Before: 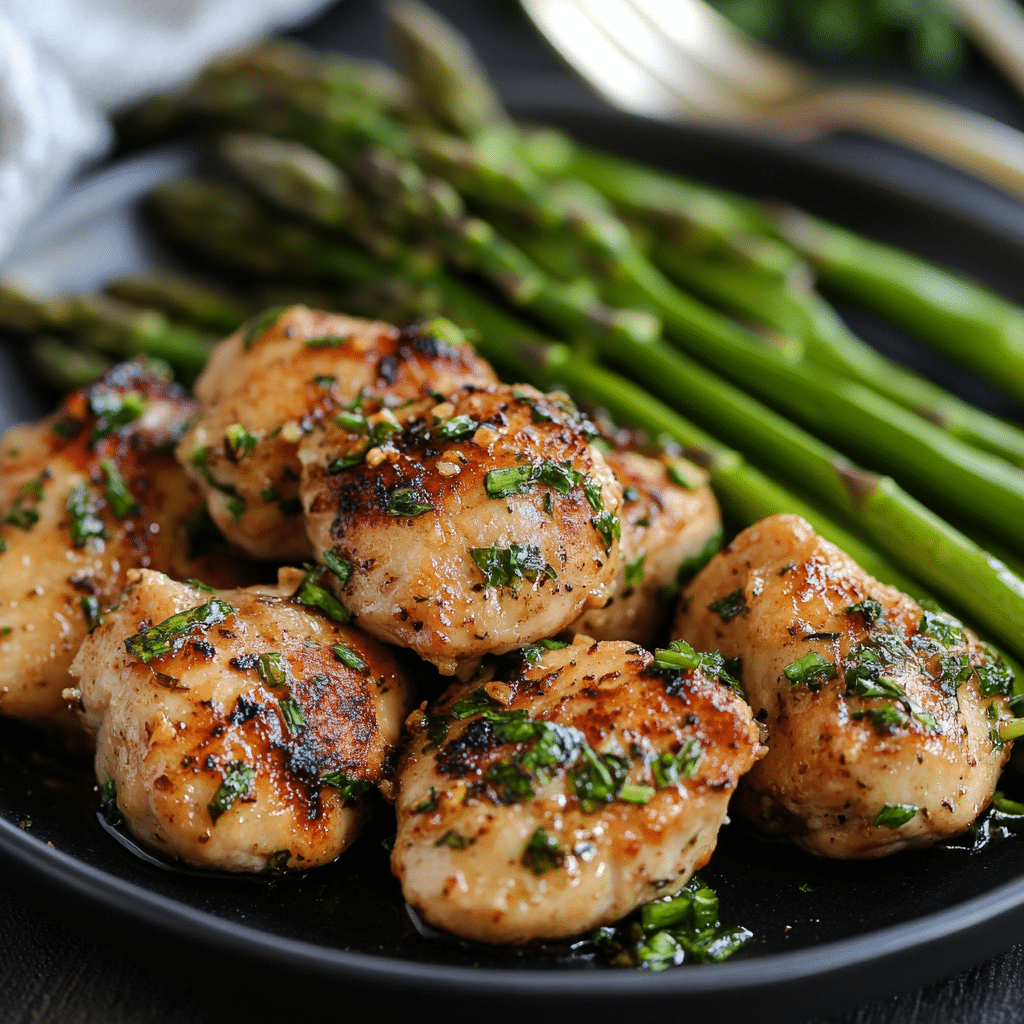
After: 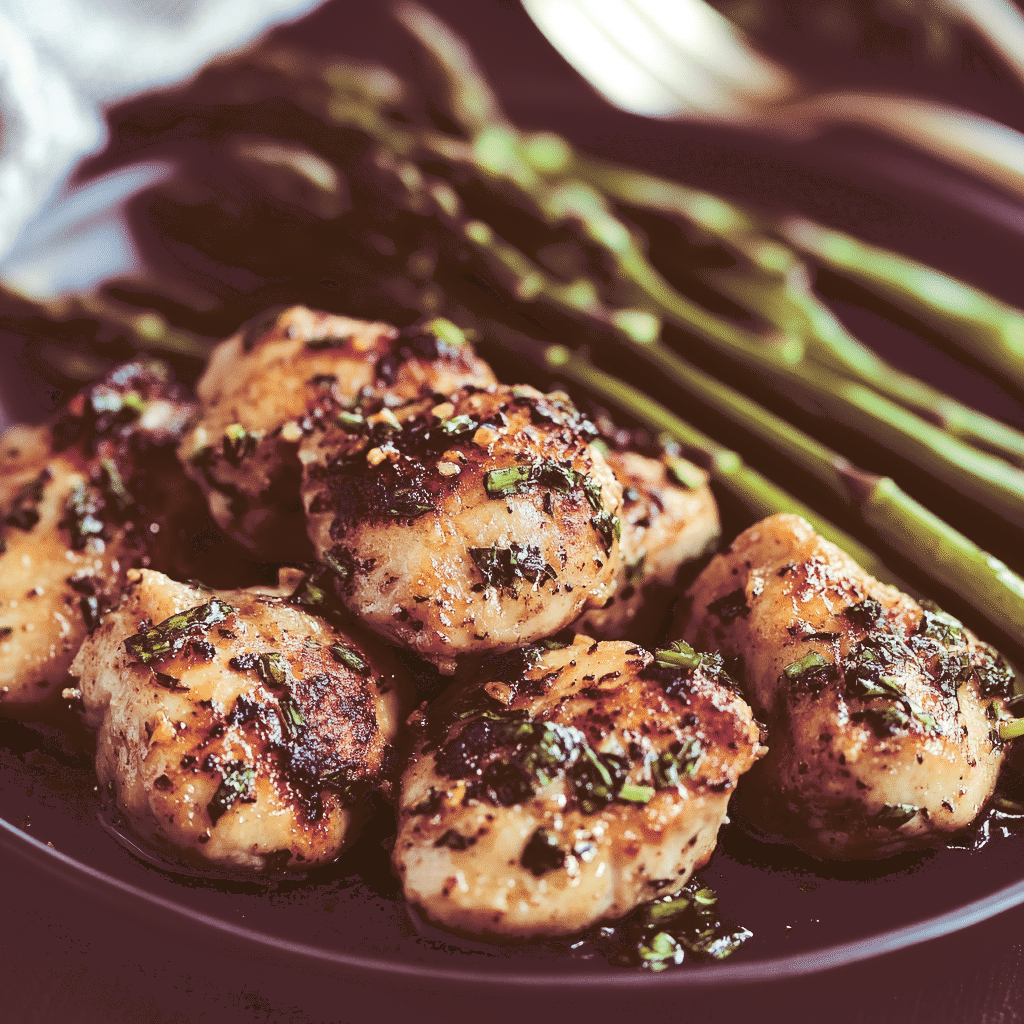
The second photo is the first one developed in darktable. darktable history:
shadows and highlights: shadows 22.7, highlights -48.71, soften with gaussian
contrast brightness saturation: contrast 0.28
tone curve: curves: ch0 [(0, 0) (0.003, 0.211) (0.011, 0.211) (0.025, 0.215) (0.044, 0.218) (0.069, 0.224) (0.1, 0.227) (0.136, 0.233) (0.177, 0.247) (0.224, 0.275) (0.277, 0.309) (0.335, 0.366) (0.399, 0.438) (0.468, 0.515) (0.543, 0.586) (0.623, 0.658) (0.709, 0.735) (0.801, 0.821) (0.898, 0.889) (1, 1)], preserve colors none
split-toning: compress 20%
